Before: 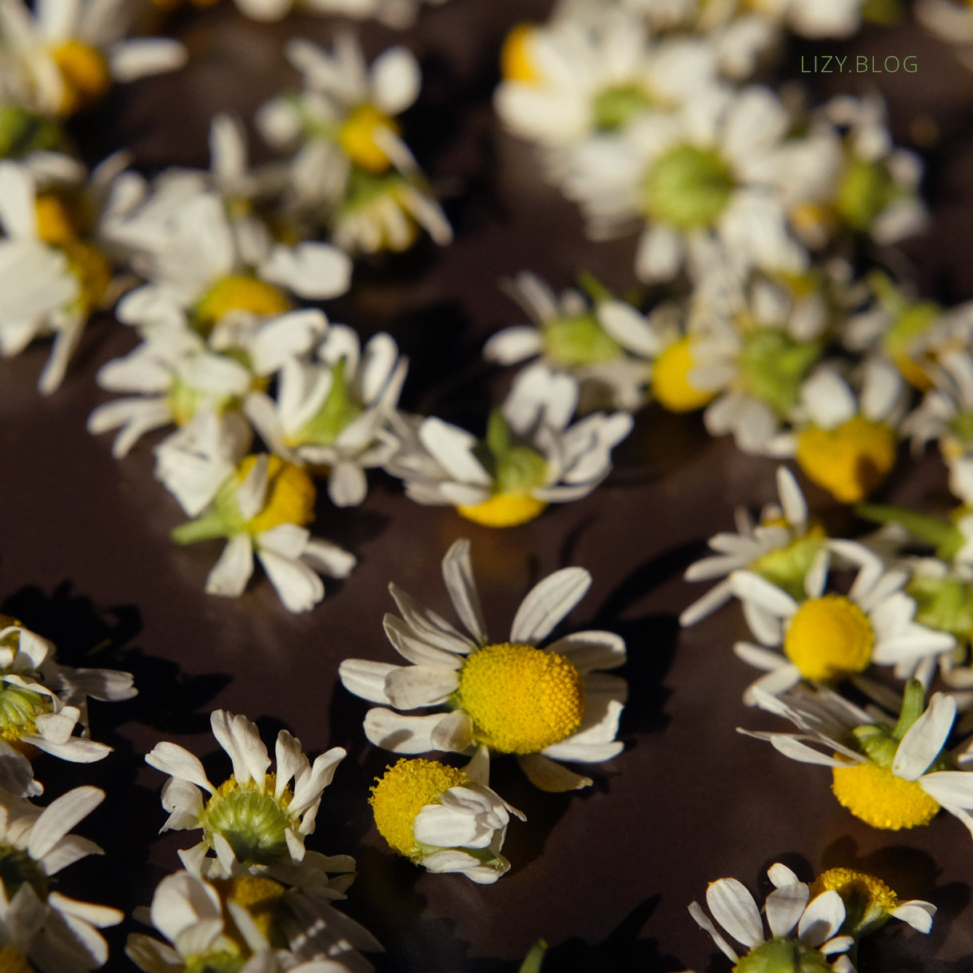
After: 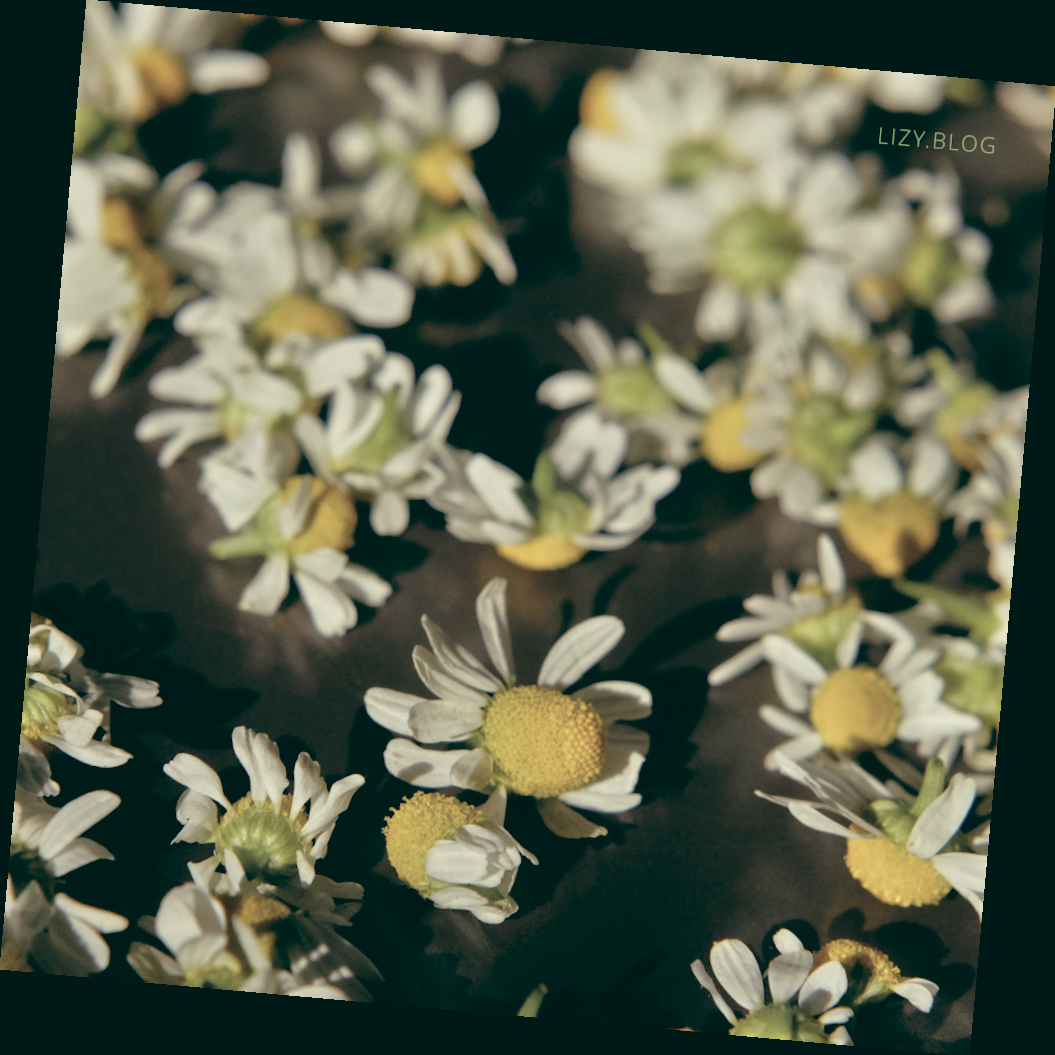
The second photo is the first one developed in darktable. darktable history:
tone equalizer: -7 EV 0.15 EV, -6 EV 0.6 EV, -5 EV 1.15 EV, -4 EV 1.33 EV, -3 EV 1.15 EV, -2 EV 0.6 EV, -1 EV 0.15 EV, mask exposure compensation -0.5 EV
color correction: saturation 0.57
color balance: lift [1.005, 0.99, 1.007, 1.01], gamma [1, 1.034, 1.032, 0.966], gain [0.873, 1.055, 1.067, 0.933]
rotate and perspective: rotation 5.12°, automatic cropping off
